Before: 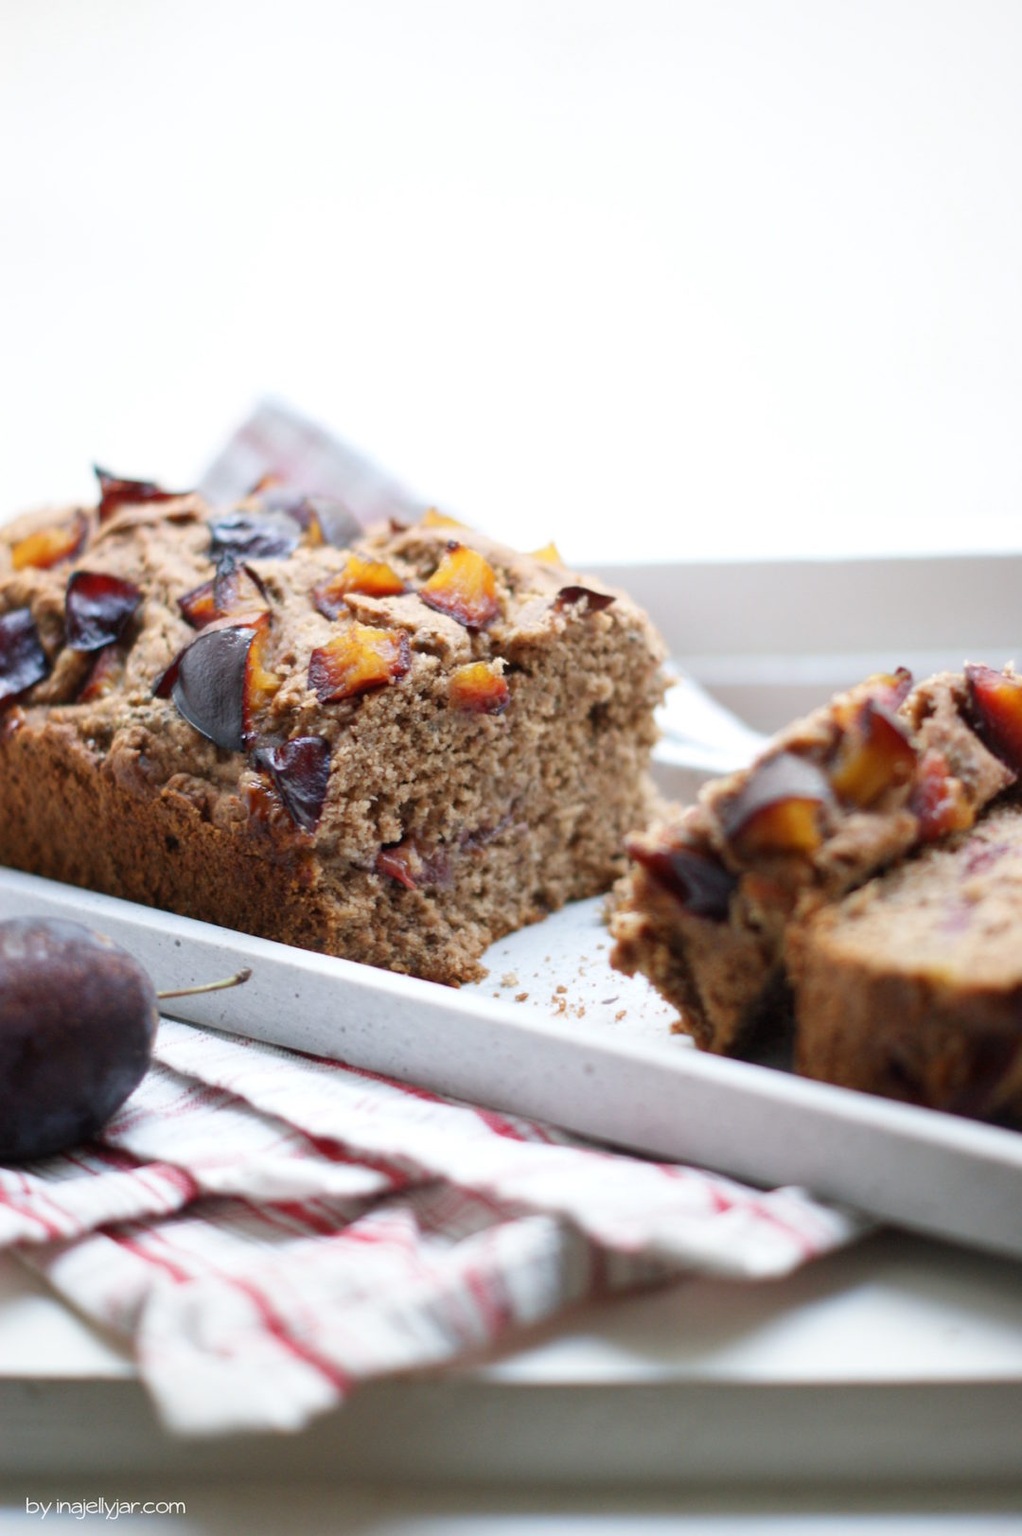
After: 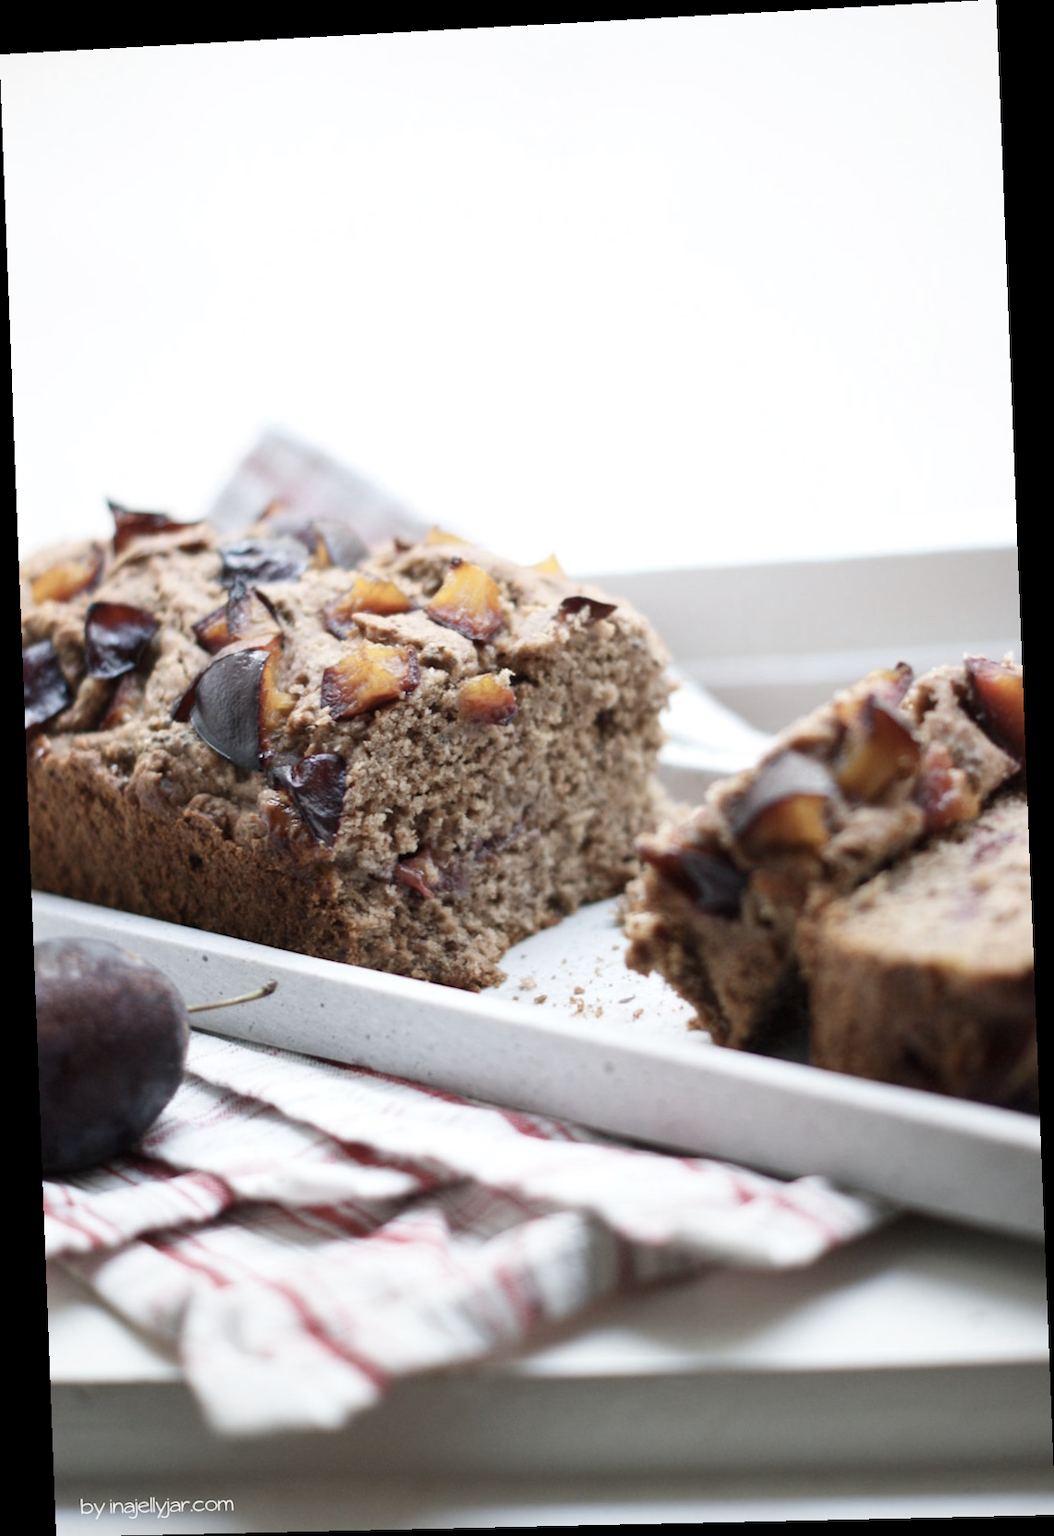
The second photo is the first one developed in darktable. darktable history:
contrast brightness saturation: contrast 0.1, saturation -0.36
rotate and perspective: rotation -2.22°, lens shift (horizontal) -0.022, automatic cropping off
